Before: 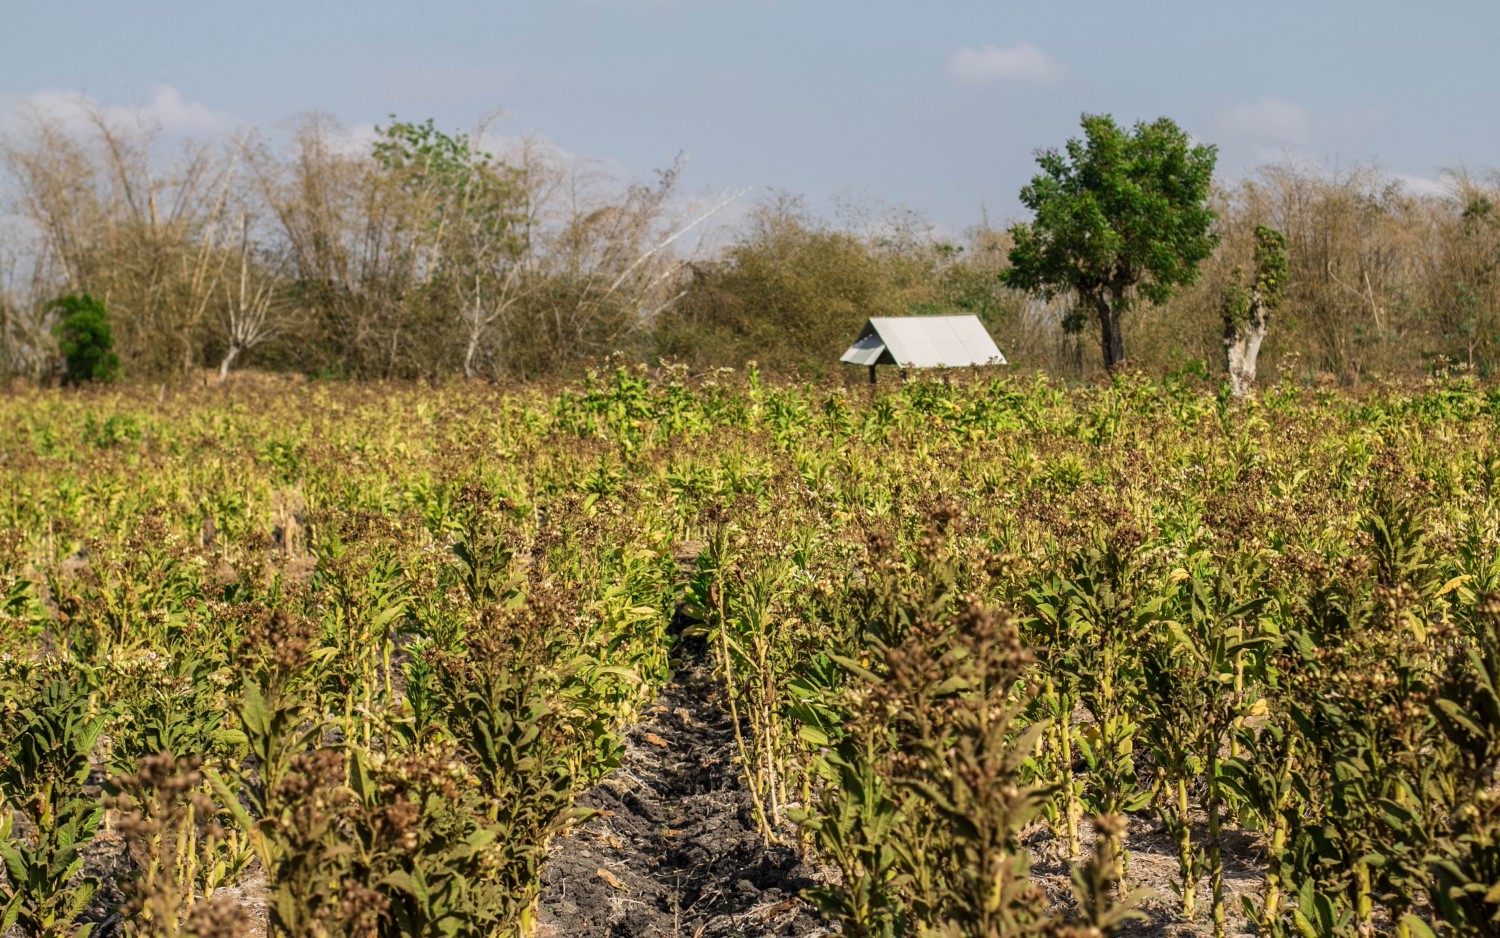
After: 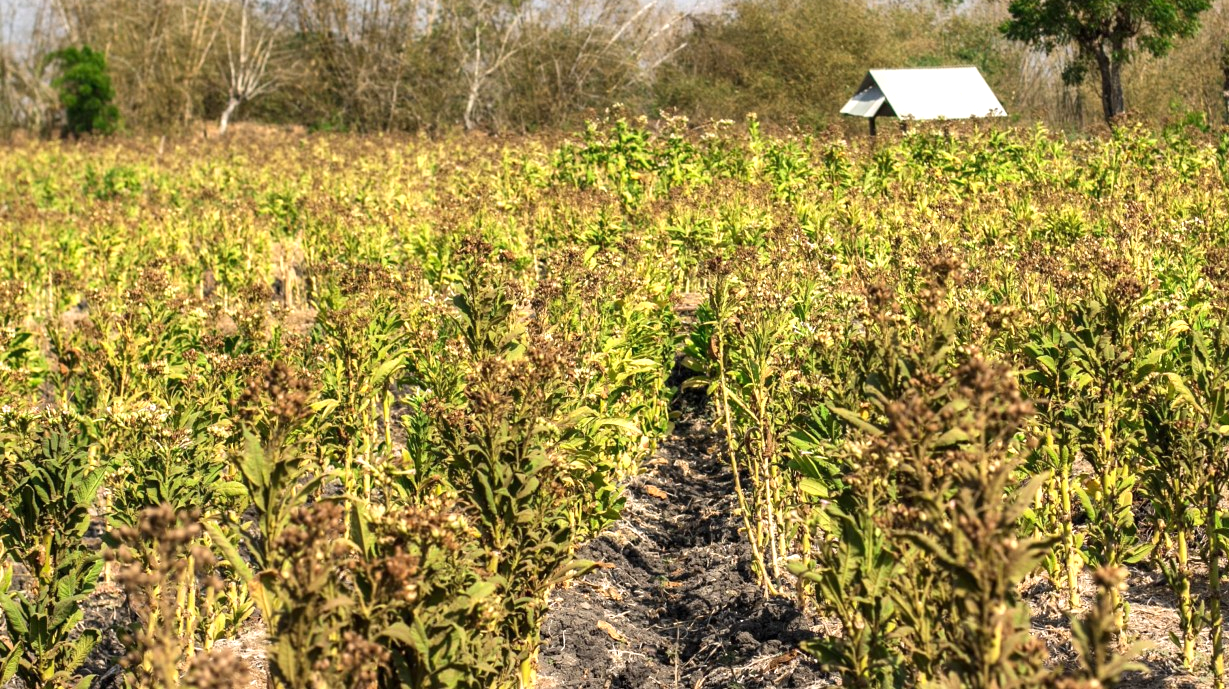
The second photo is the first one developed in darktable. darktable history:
crop: top 26.506%, right 18.045%
exposure: black level correction 0, exposure 0.69 EV, compensate highlight preservation false
